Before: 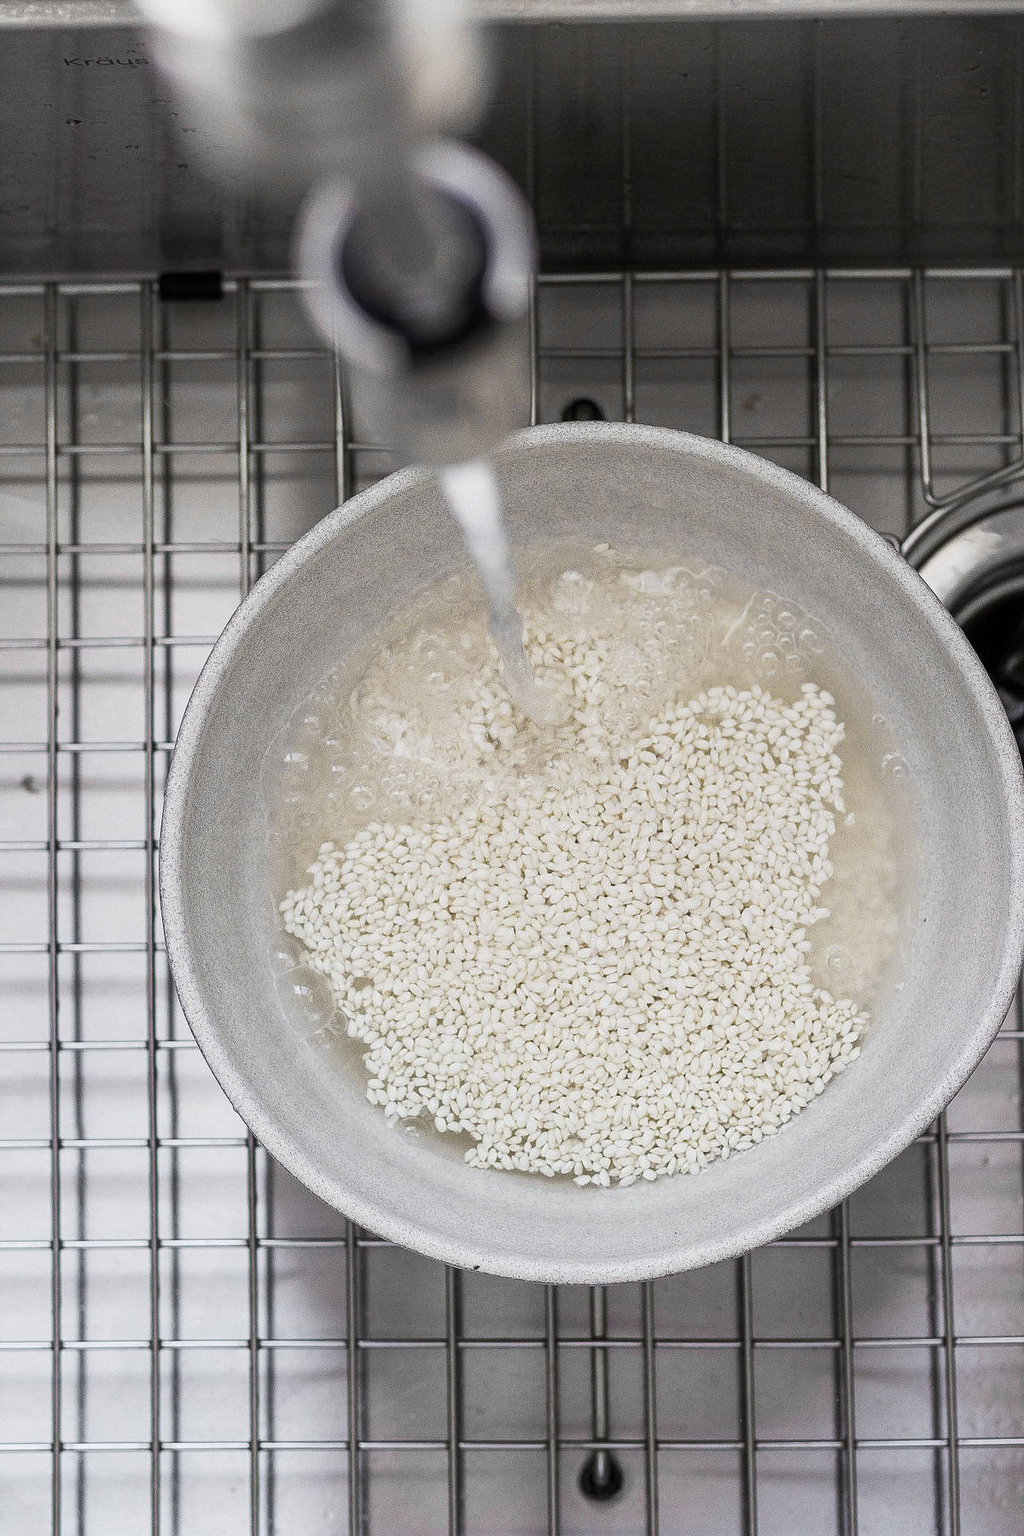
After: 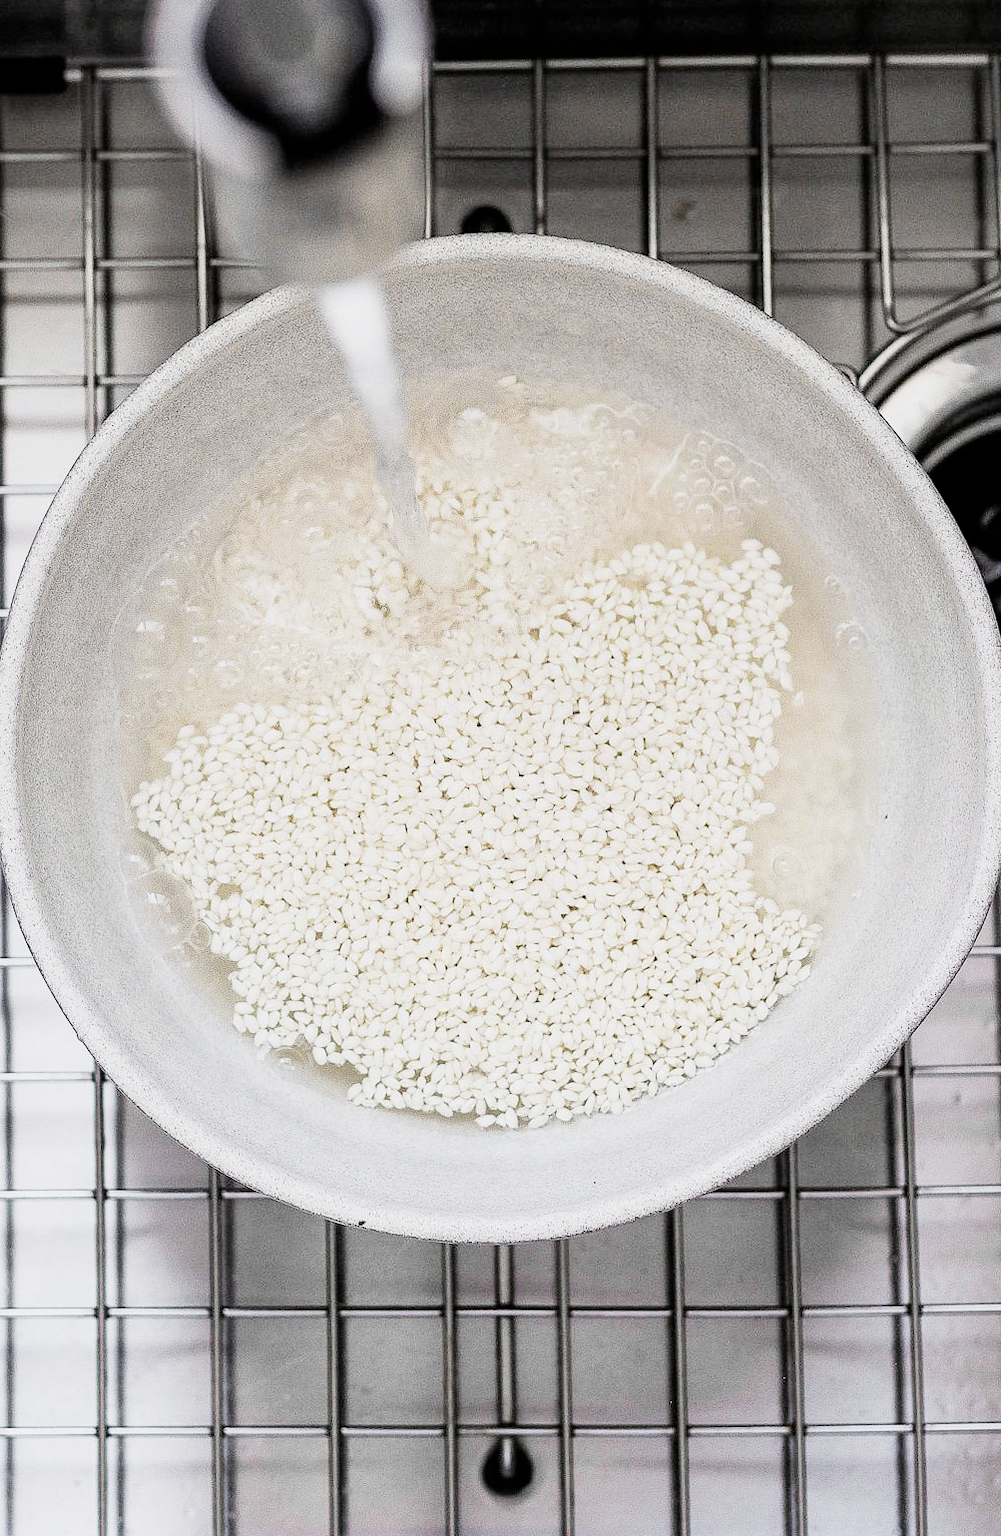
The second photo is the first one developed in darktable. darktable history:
crop: left 16.36%, top 14.449%
exposure: black level correction 0, exposure 0.7 EV, compensate exposure bias true, compensate highlight preservation false
filmic rgb: black relative exposure -5.01 EV, white relative exposure 3.99 EV, hardness 2.89, contrast 1.3, highlights saturation mix -31.48%
